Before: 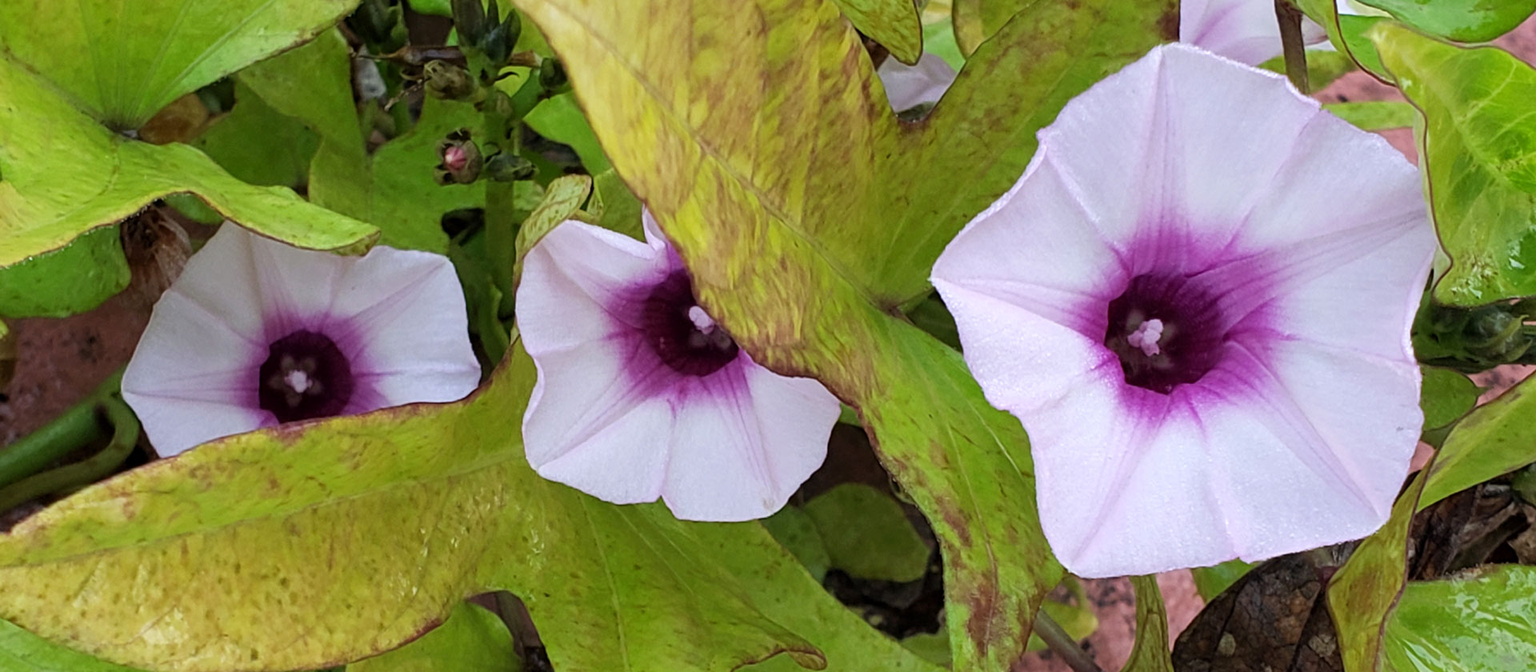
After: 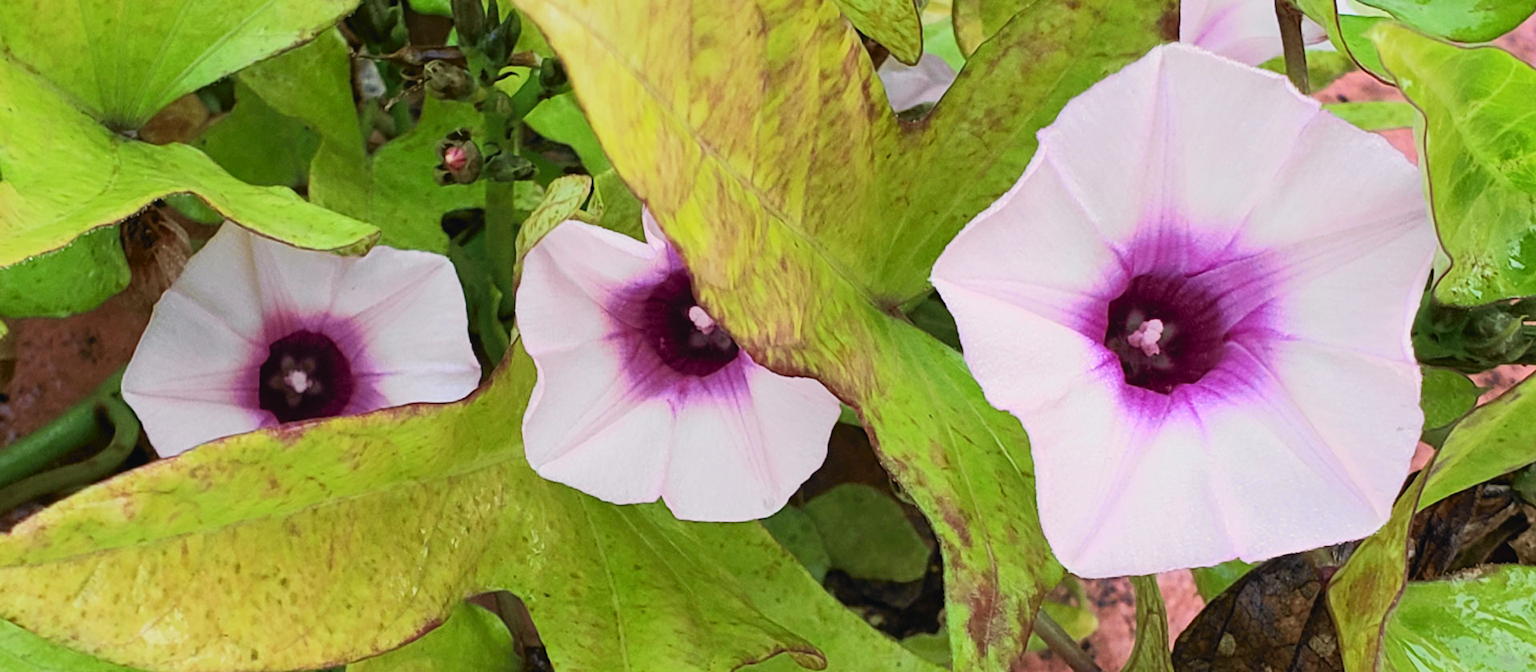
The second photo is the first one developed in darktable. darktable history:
tone curve: curves: ch0 [(0, 0.026) (0.181, 0.223) (0.405, 0.46) (0.456, 0.528) (0.634, 0.728) (0.877, 0.89) (0.984, 0.935)]; ch1 [(0, 0) (0.443, 0.43) (0.492, 0.488) (0.566, 0.579) (0.595, 0.625) (0.65, 0.657) (0.696, 0.725) (1, 1)]; ch2 [(0, 0) (0.33, 0.301) (0.421, 0.443) (0.447, 0.489) (0.495, 0.494) (0.537, 0.57) (0.586, 0.591) (0.663, 0.686) (1, 1)], color space Lab, independent channels, preserve colors none
tone curve #1: curves: ch0 [(0, 0.026) (0.181, 0.223) (0.405, 0.46) (0.456, 0.528) (0.634, 0.728) (0.877, 0.89) (0.984, 0.935)]; ch1 [(0, 0) (0.443, 0.43) (0.492, 0.488) (0.566, 0.579) (0.595, 0.625) (0.608, 0.667) (0.65, 0.729) (1, 1)]; ch2 [(0, 0) (0.33, 0.301) (0.421, 0.443) (0.447, 0.489) (0.495, 0.494) (0.537, 0.57) (0.586, 0.591) (0.663, 0.686) (1, 1)], color space Lab, independent channels, preserve colors none
